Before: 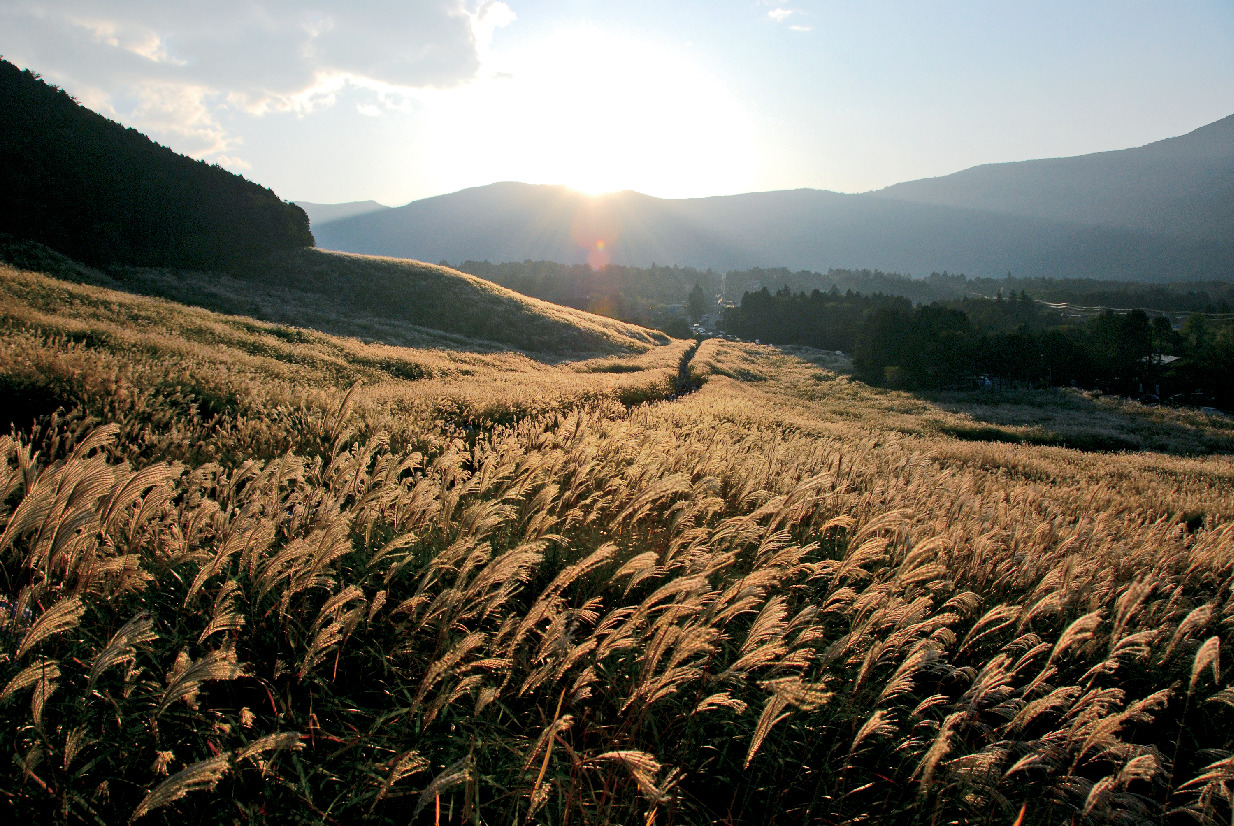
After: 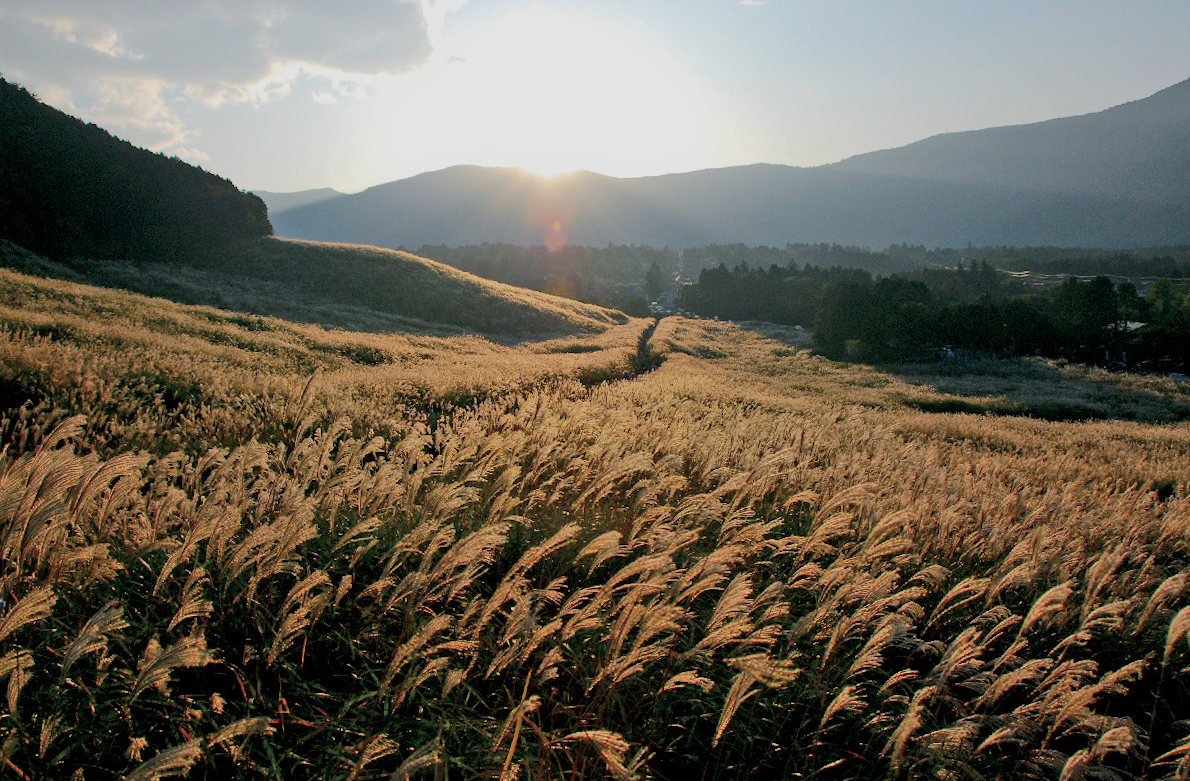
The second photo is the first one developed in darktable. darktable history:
tone equalizer: -8 EV 0.25 EV, -7 EV 0.417 EV, -6 EV 0.417 EV, -5 EV 0.25 EV, -3 EV -0.25 EV, -2 EV -0.417 EV, -1 EV -0.417 EV, +0 EV -0.25 EV, edges refinement/feathering 500, mask exposure compensation -1.57 EV, preserve details guided filter
crop: left 1.743%, right 0.268%, bottom 2.011%
rotate and perspective: rotation -1.32°, lens shift (horizontal) -0.031, crop left 0.015, crop right 0.985, crop top 0.047, crop bottom 0.982
